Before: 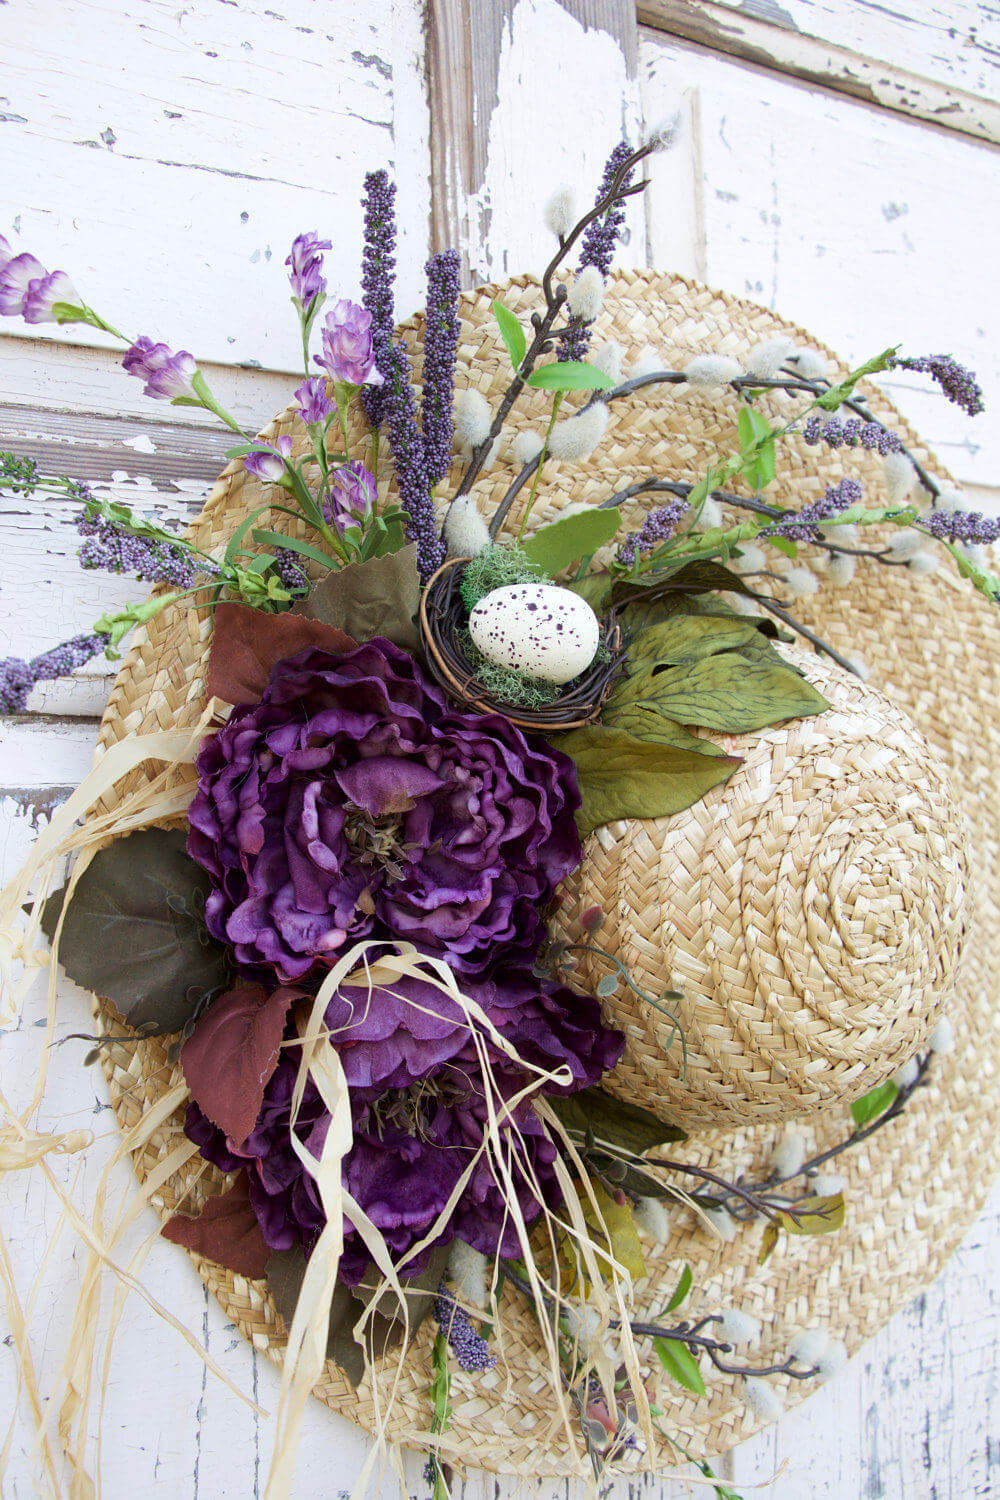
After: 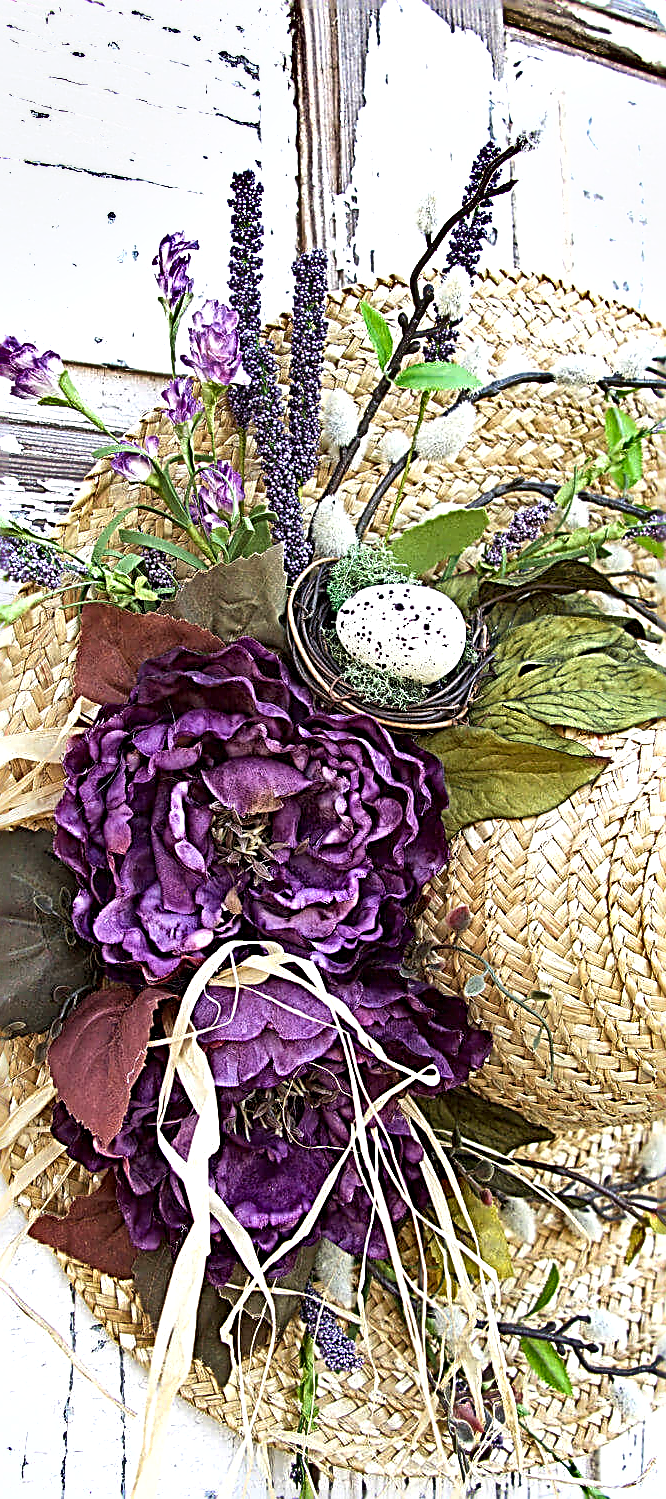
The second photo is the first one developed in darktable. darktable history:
shadows and highlights: soften with gaussian
sharpen: radius 3.204, amount 1.723
exposure: exposure 0.61 EV, compensate highlight preservation false
crop and rotate: left 13.345%, right 20.007%
